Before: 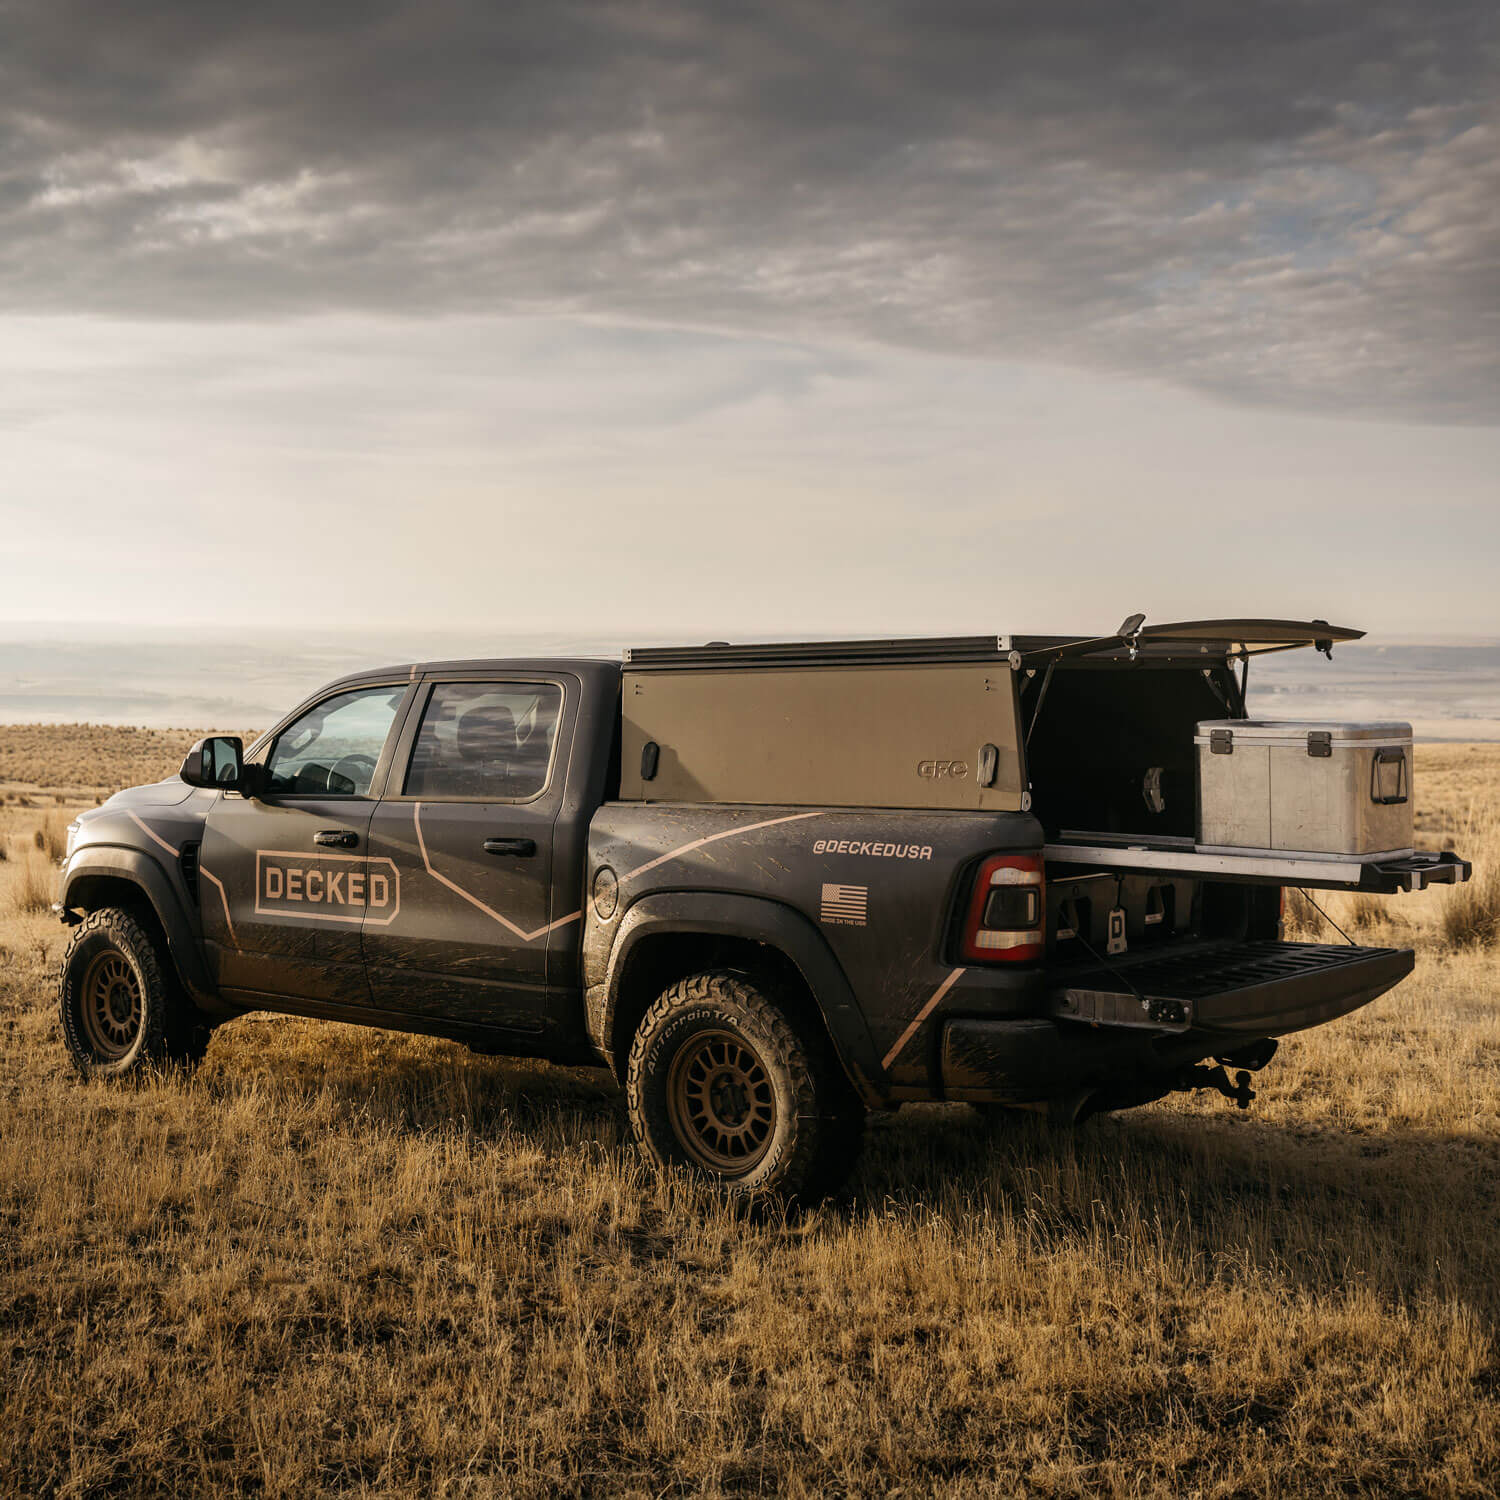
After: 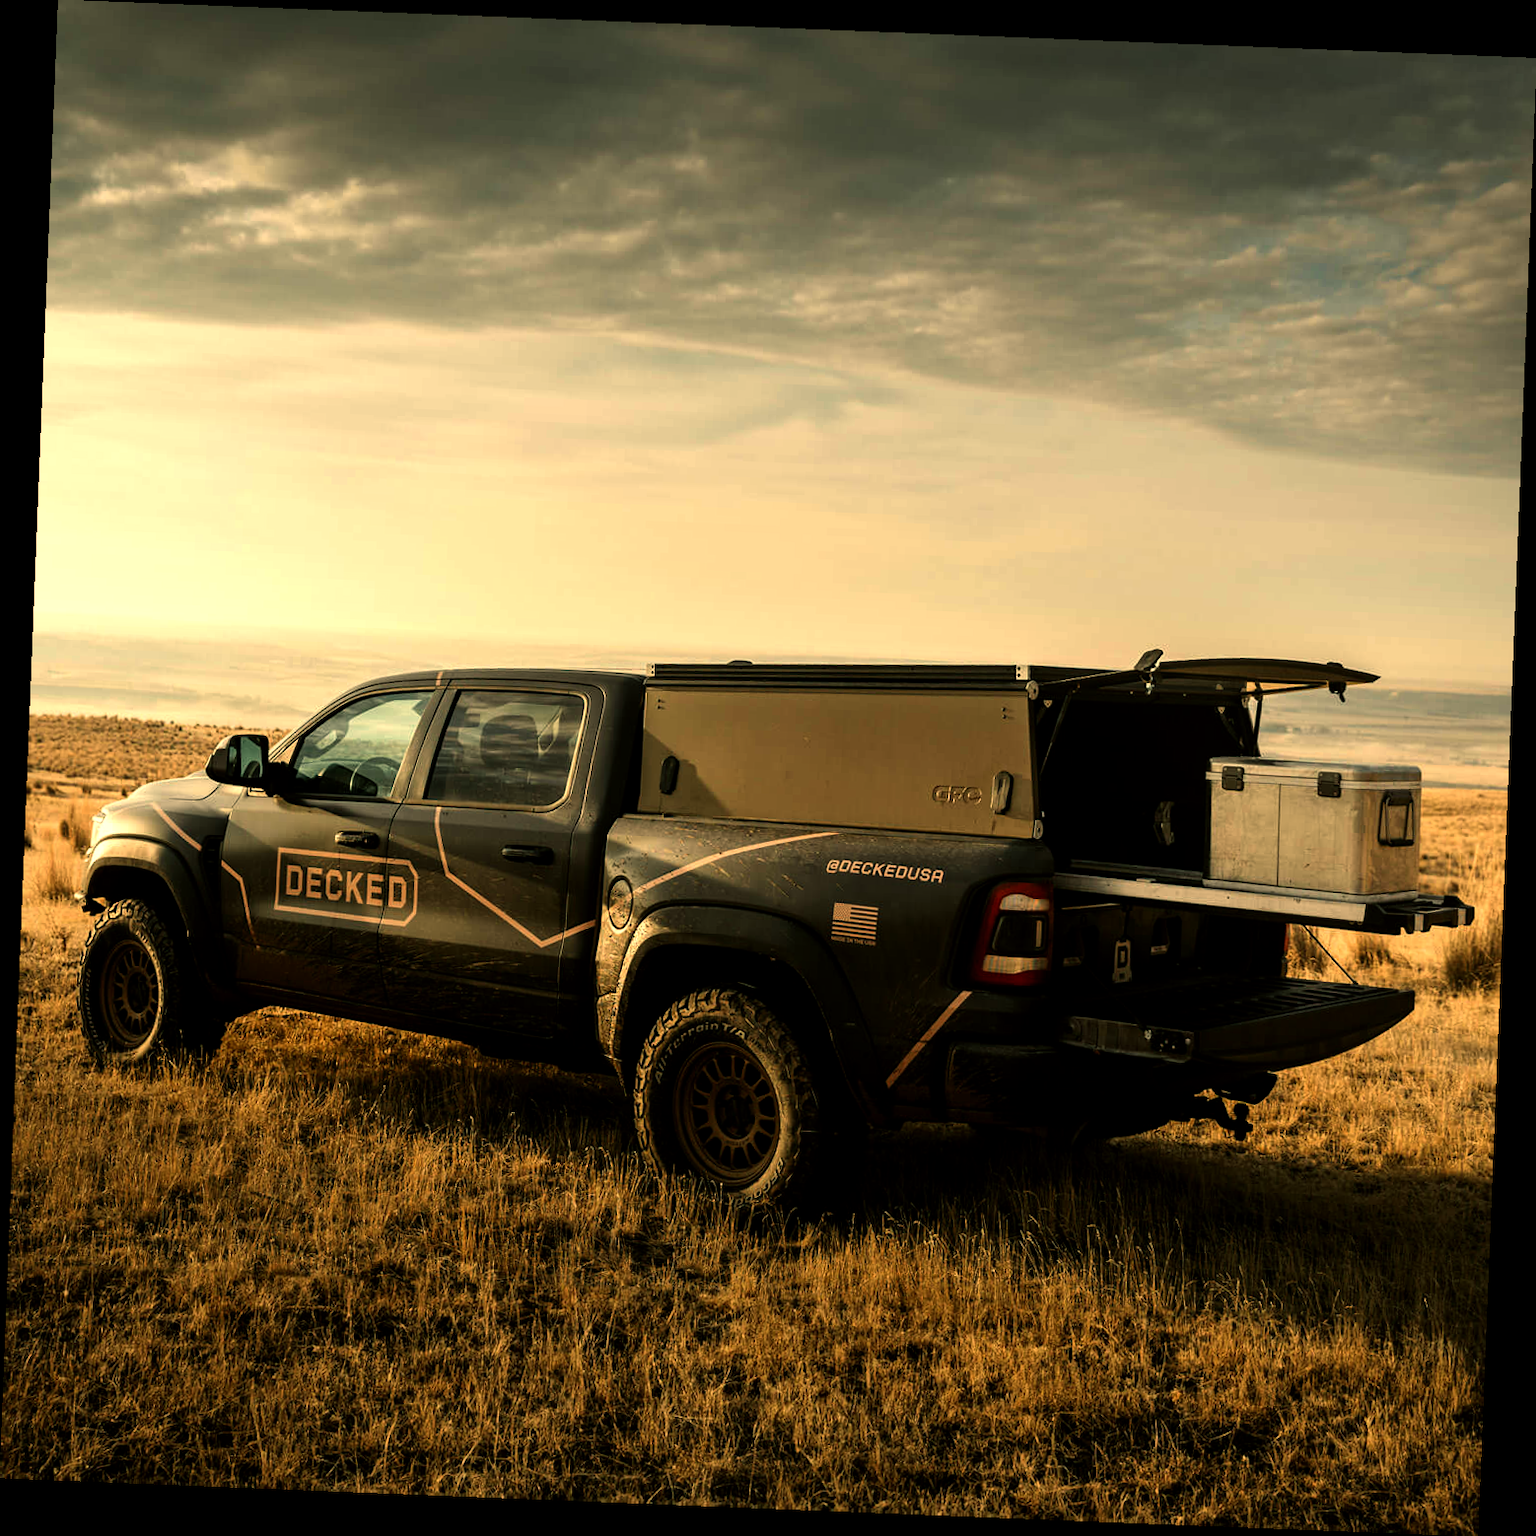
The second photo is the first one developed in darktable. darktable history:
color balance: mode lift, gamma, gain (sRGB), lift [1.014, 0.966, 0.918, 0.87], gamma [0.86, 0.734, 0.918, 0.976], gain [1.063, 1.13, 1.063, 0.86]
rotate and perspective: rotation 2.27°, automatic cropping off
